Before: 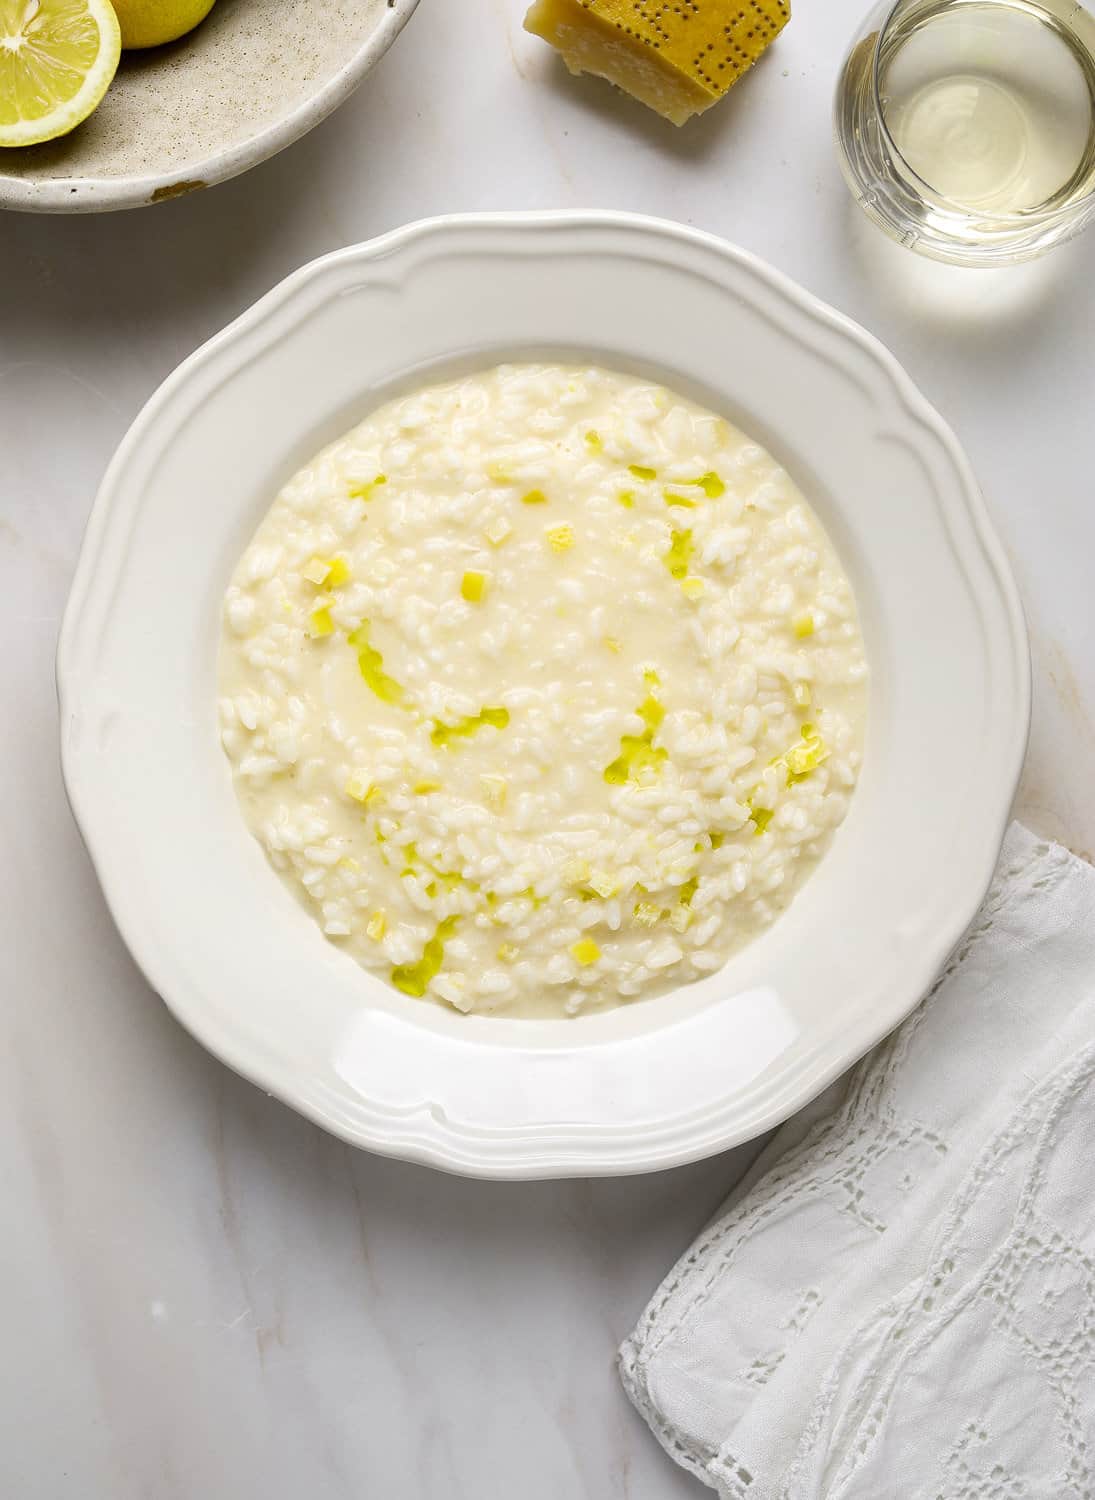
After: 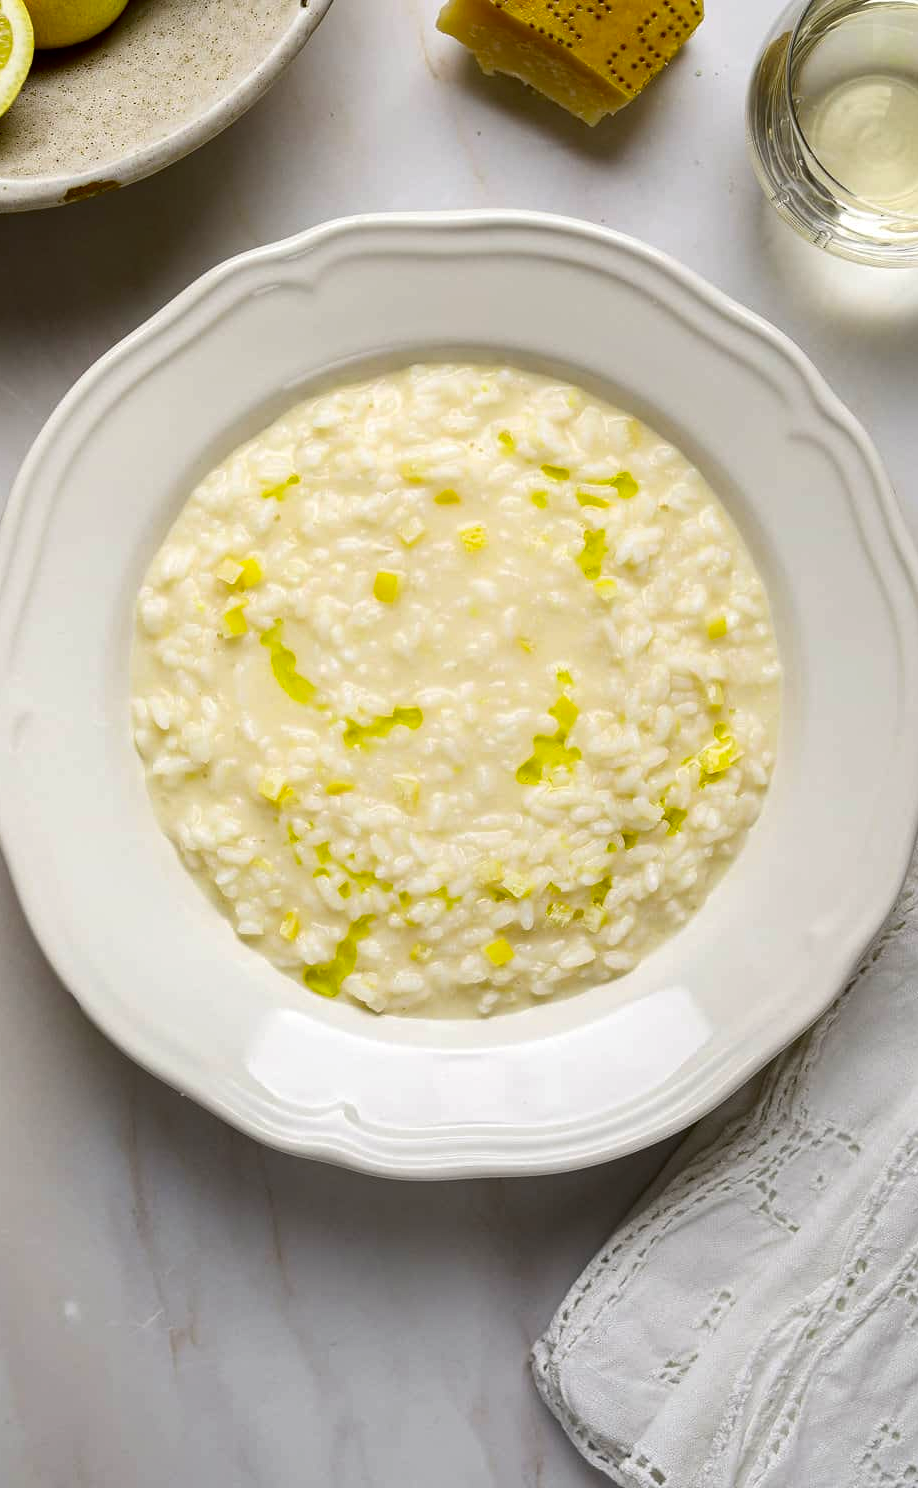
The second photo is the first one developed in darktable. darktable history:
crop: left 8.026%, right 7.374%
haze removal: compatibility mode true, adaptive false
contrast brightness saturation: contrast 0.07, brightness -0.14, saturation 0.11
